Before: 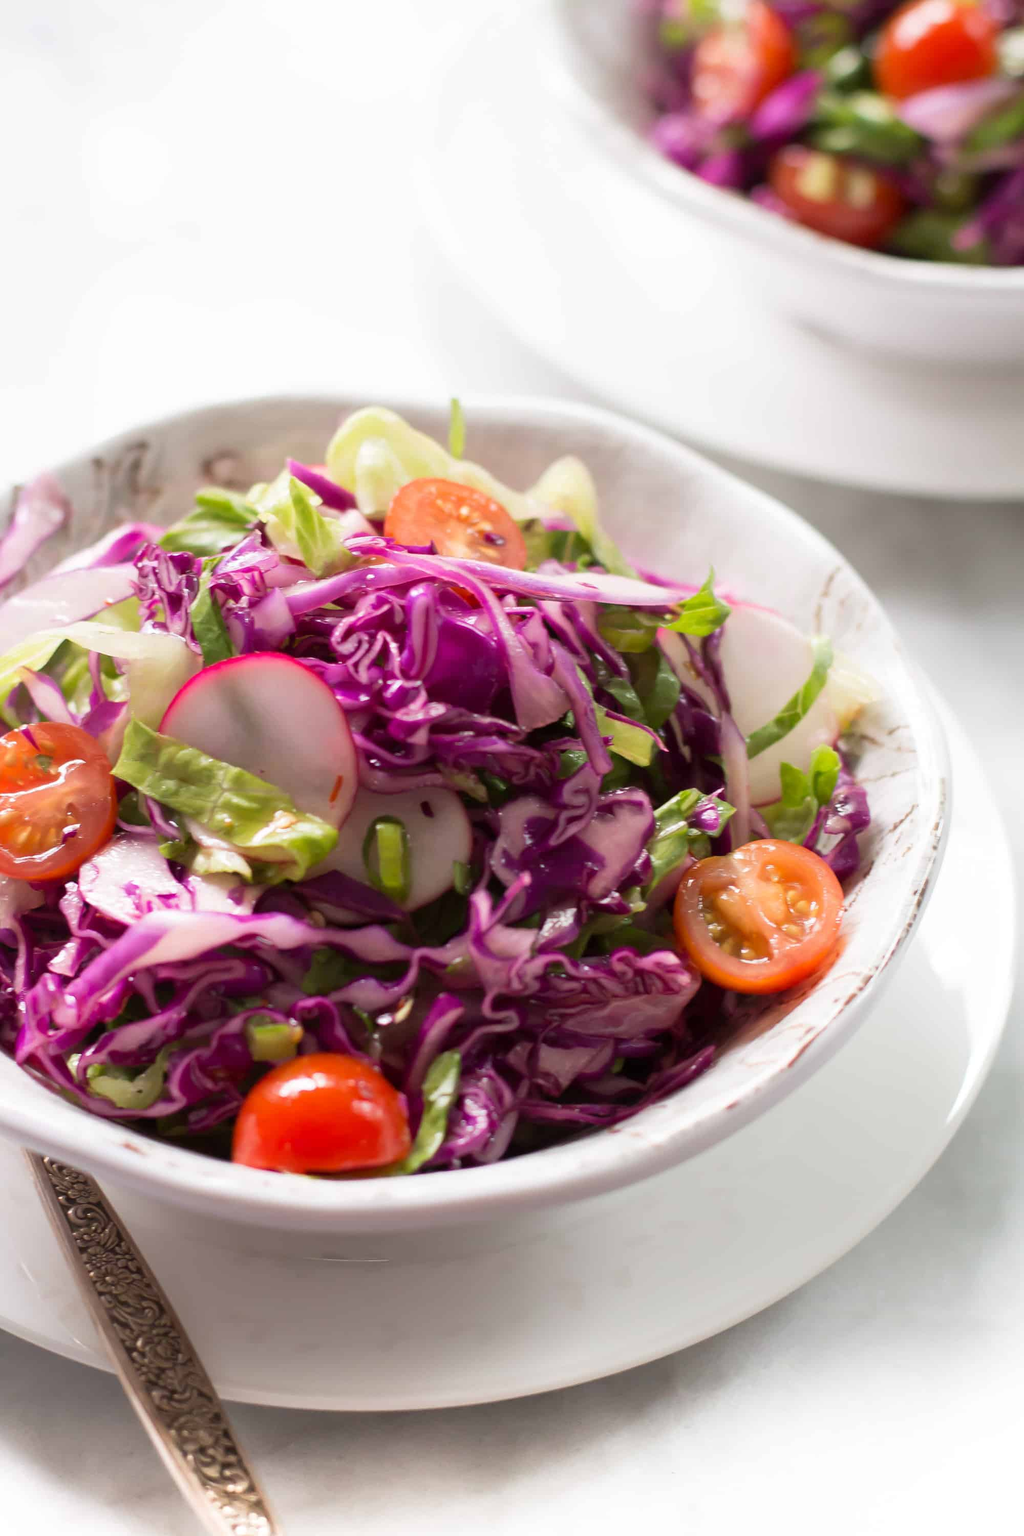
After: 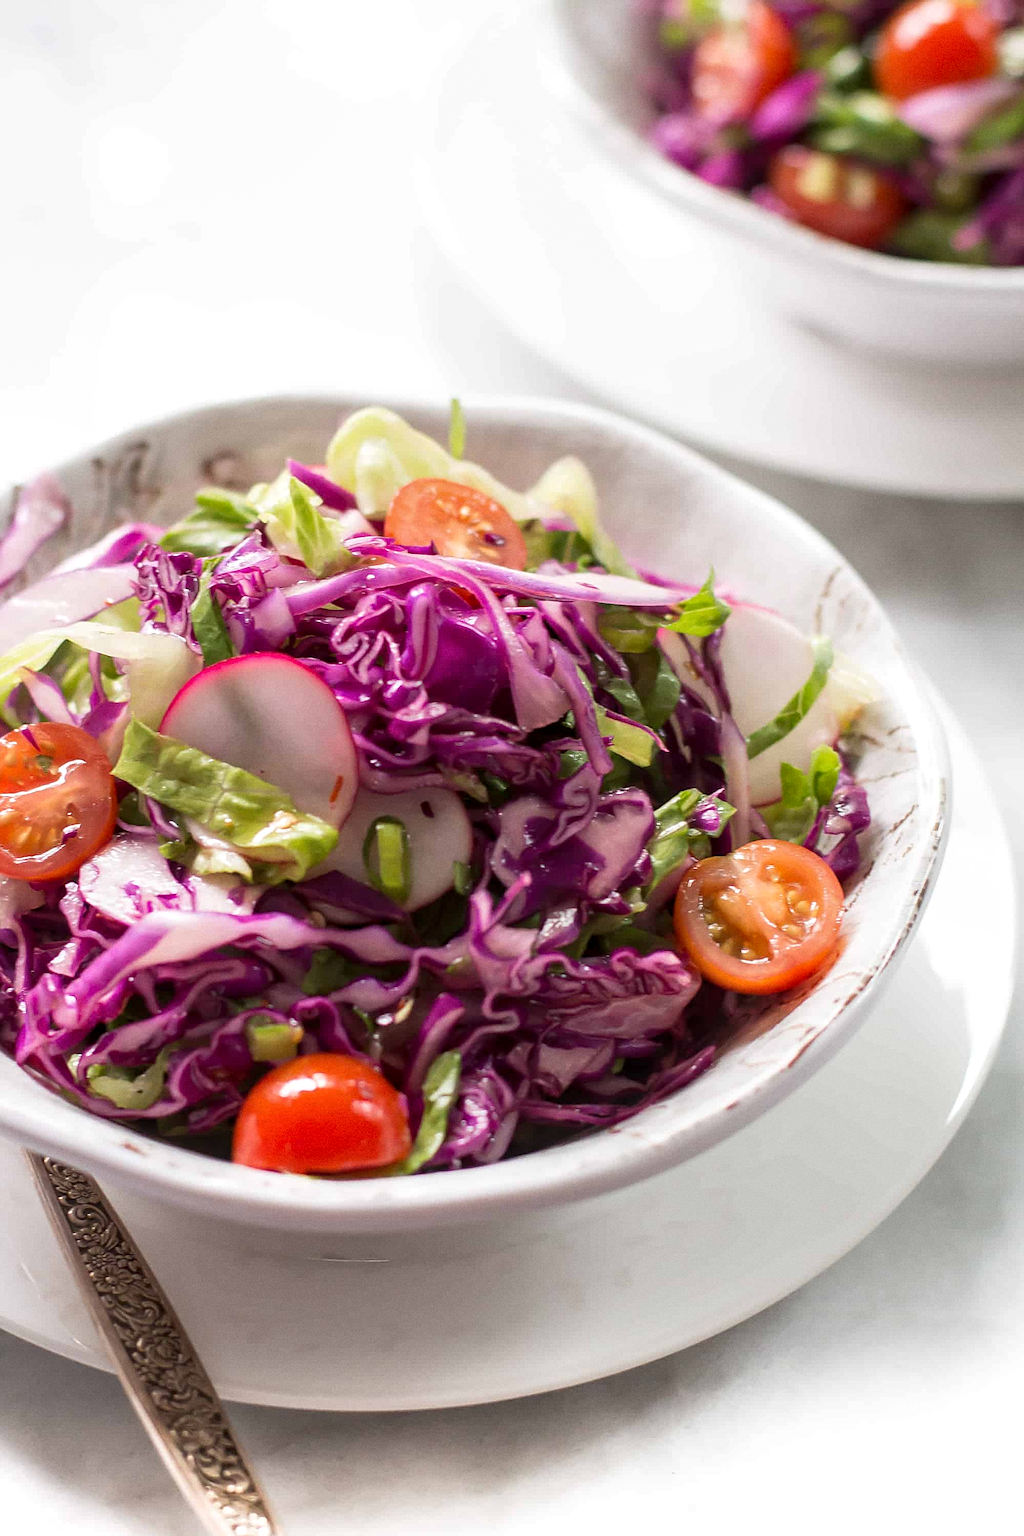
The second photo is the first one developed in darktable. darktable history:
exposure: compensate highlight preservation false
grain: coarseness 0.09 ISO
sharpen: on, module defaults
local contrast: on, module defaults
